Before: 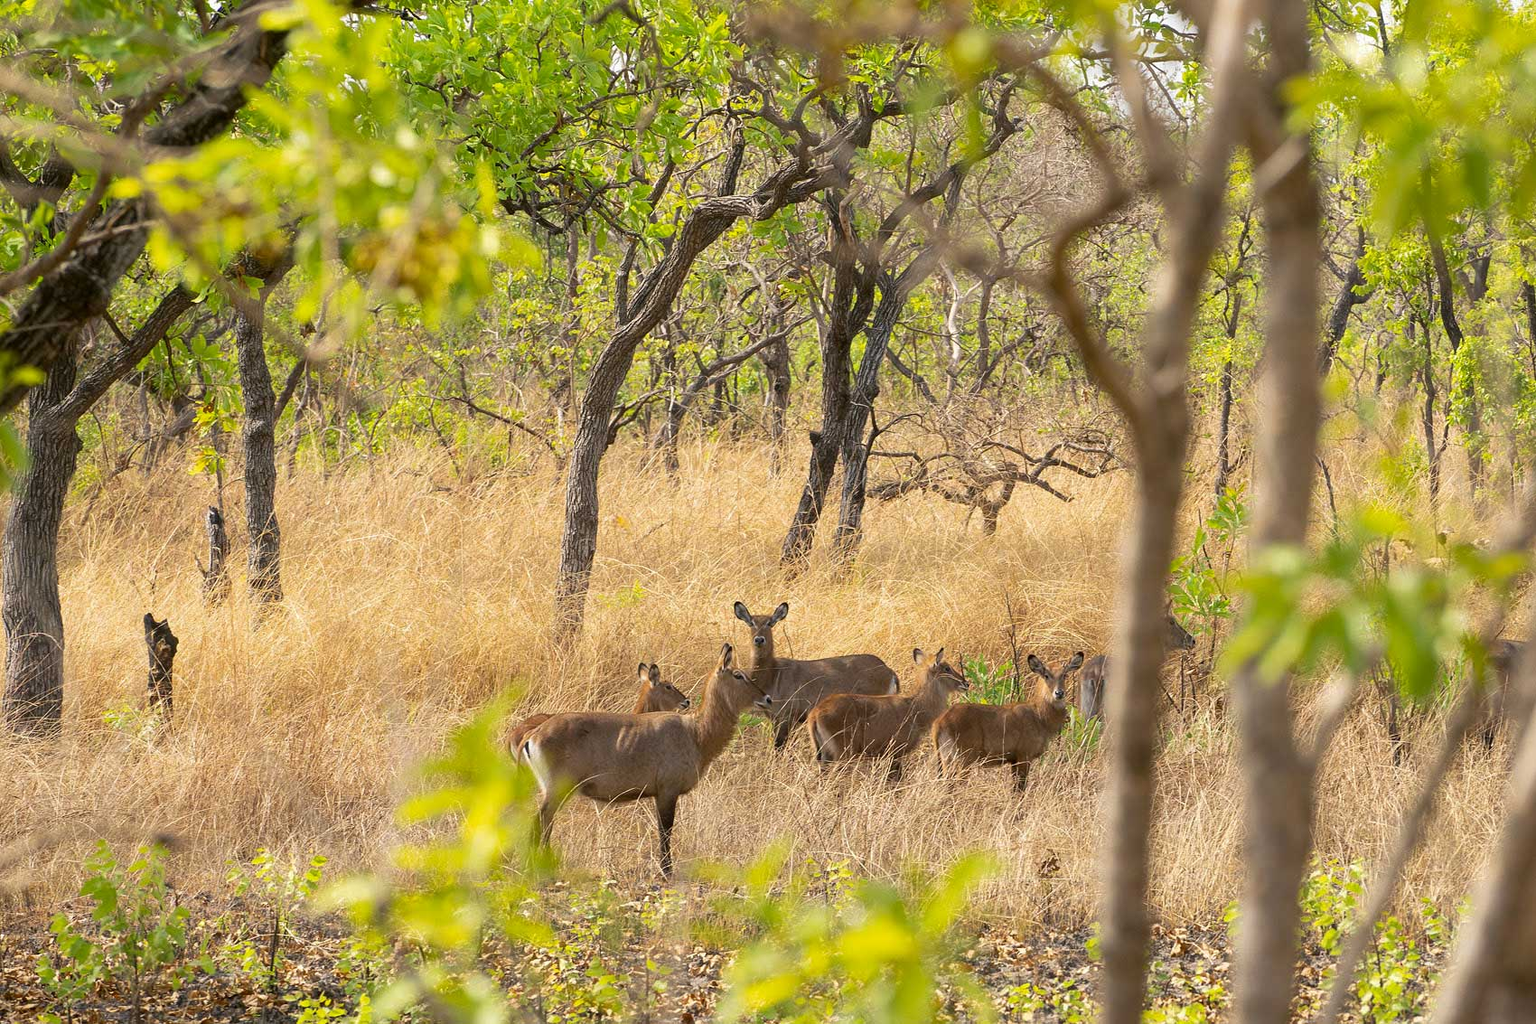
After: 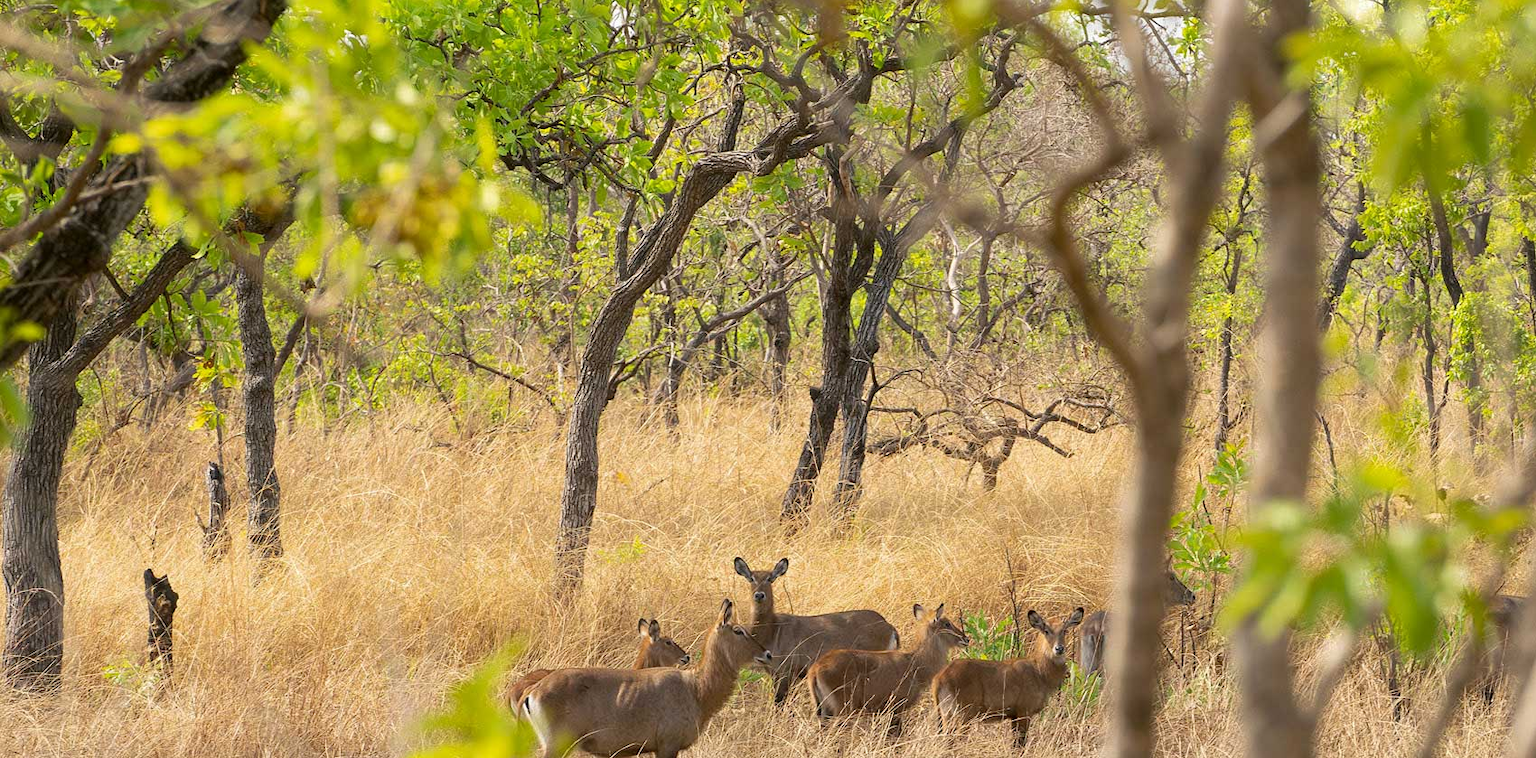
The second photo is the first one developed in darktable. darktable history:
crop: top 4.361%, bottom 21.545%
